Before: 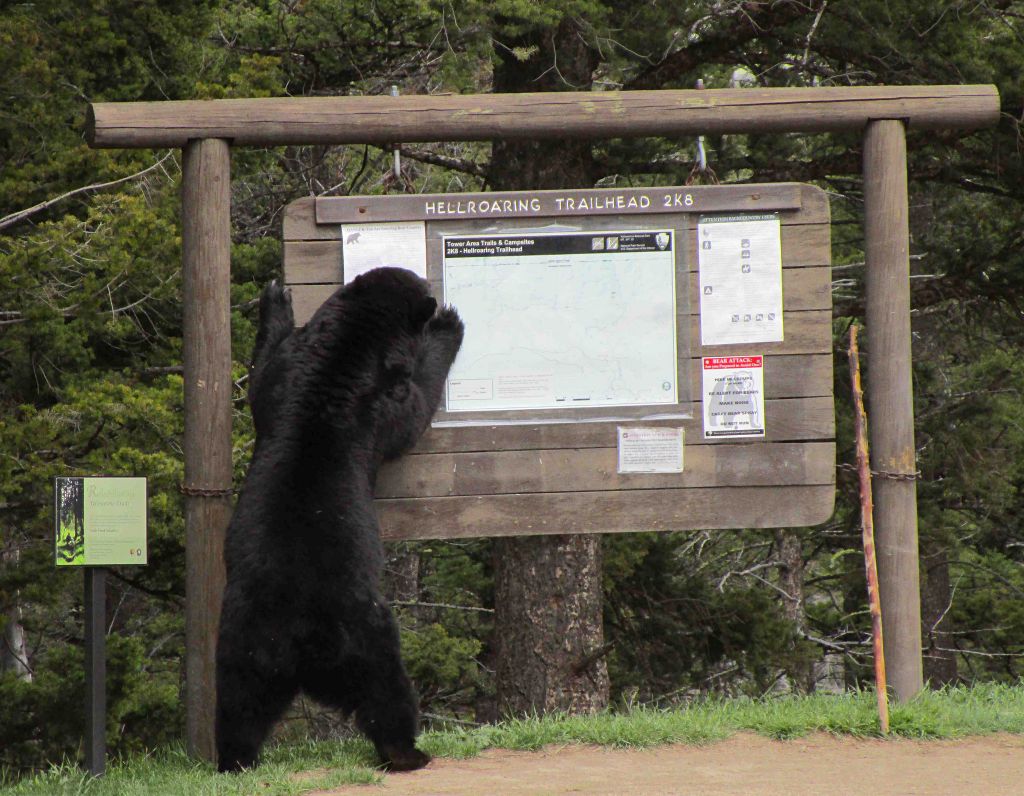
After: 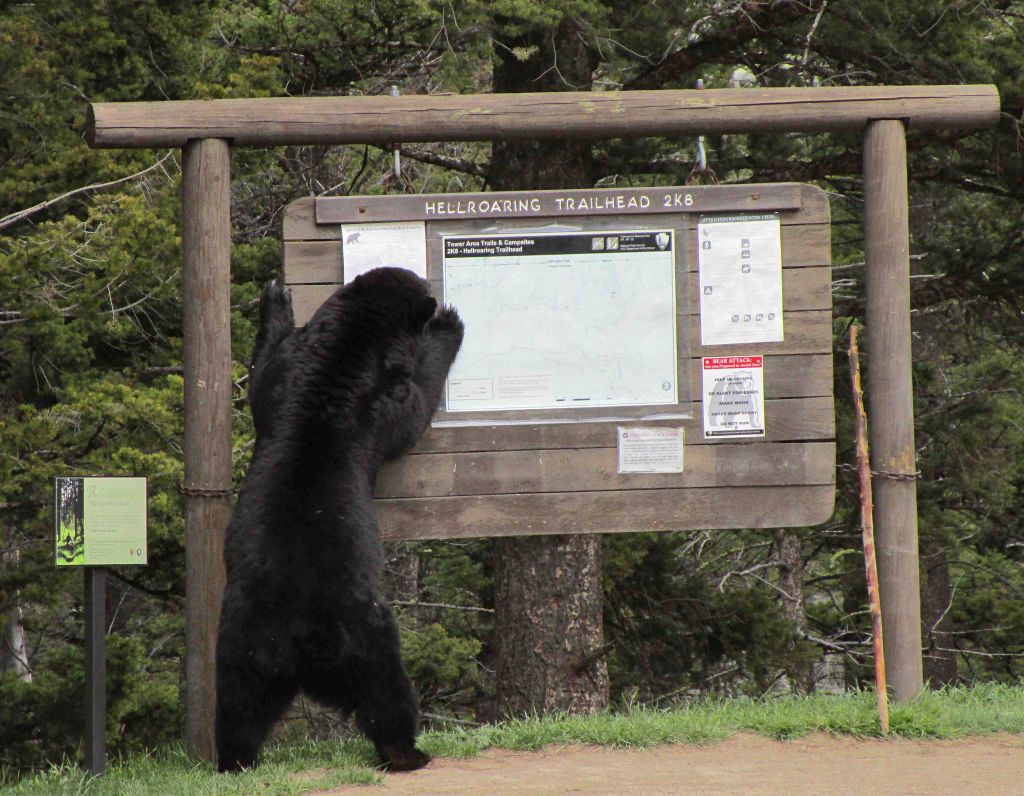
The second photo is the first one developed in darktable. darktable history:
contrast brightness saturation: contrast 0.01, saturation -0.05
shadows and highlights: shadows 37.27, highlights -28.18, soften with gaussian
